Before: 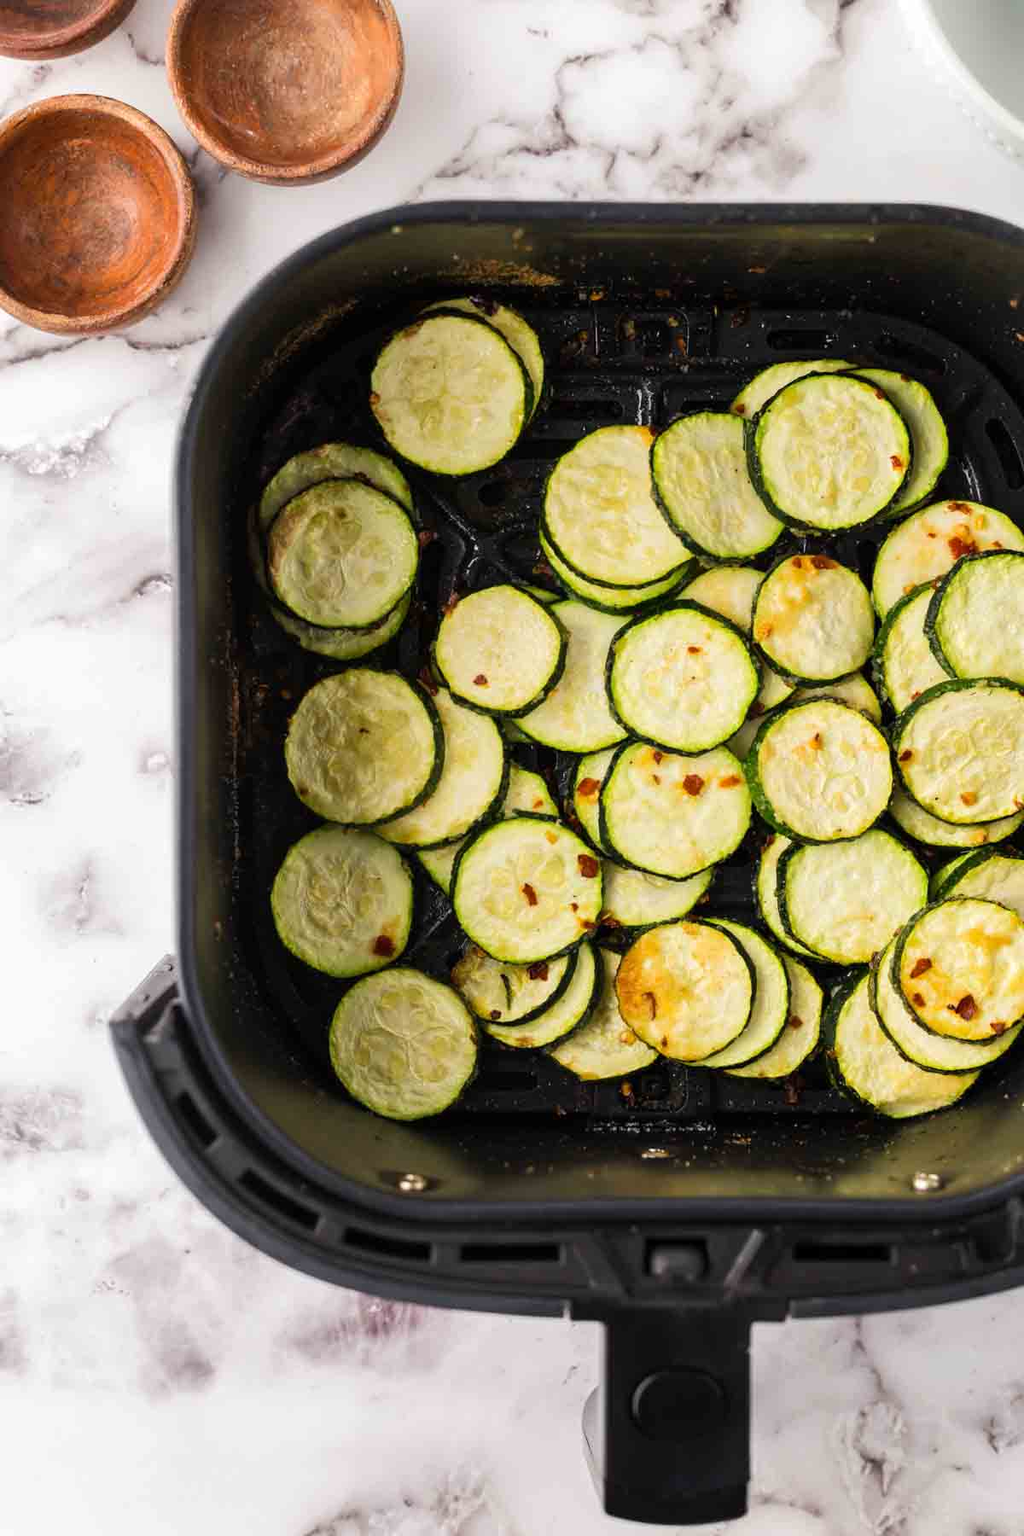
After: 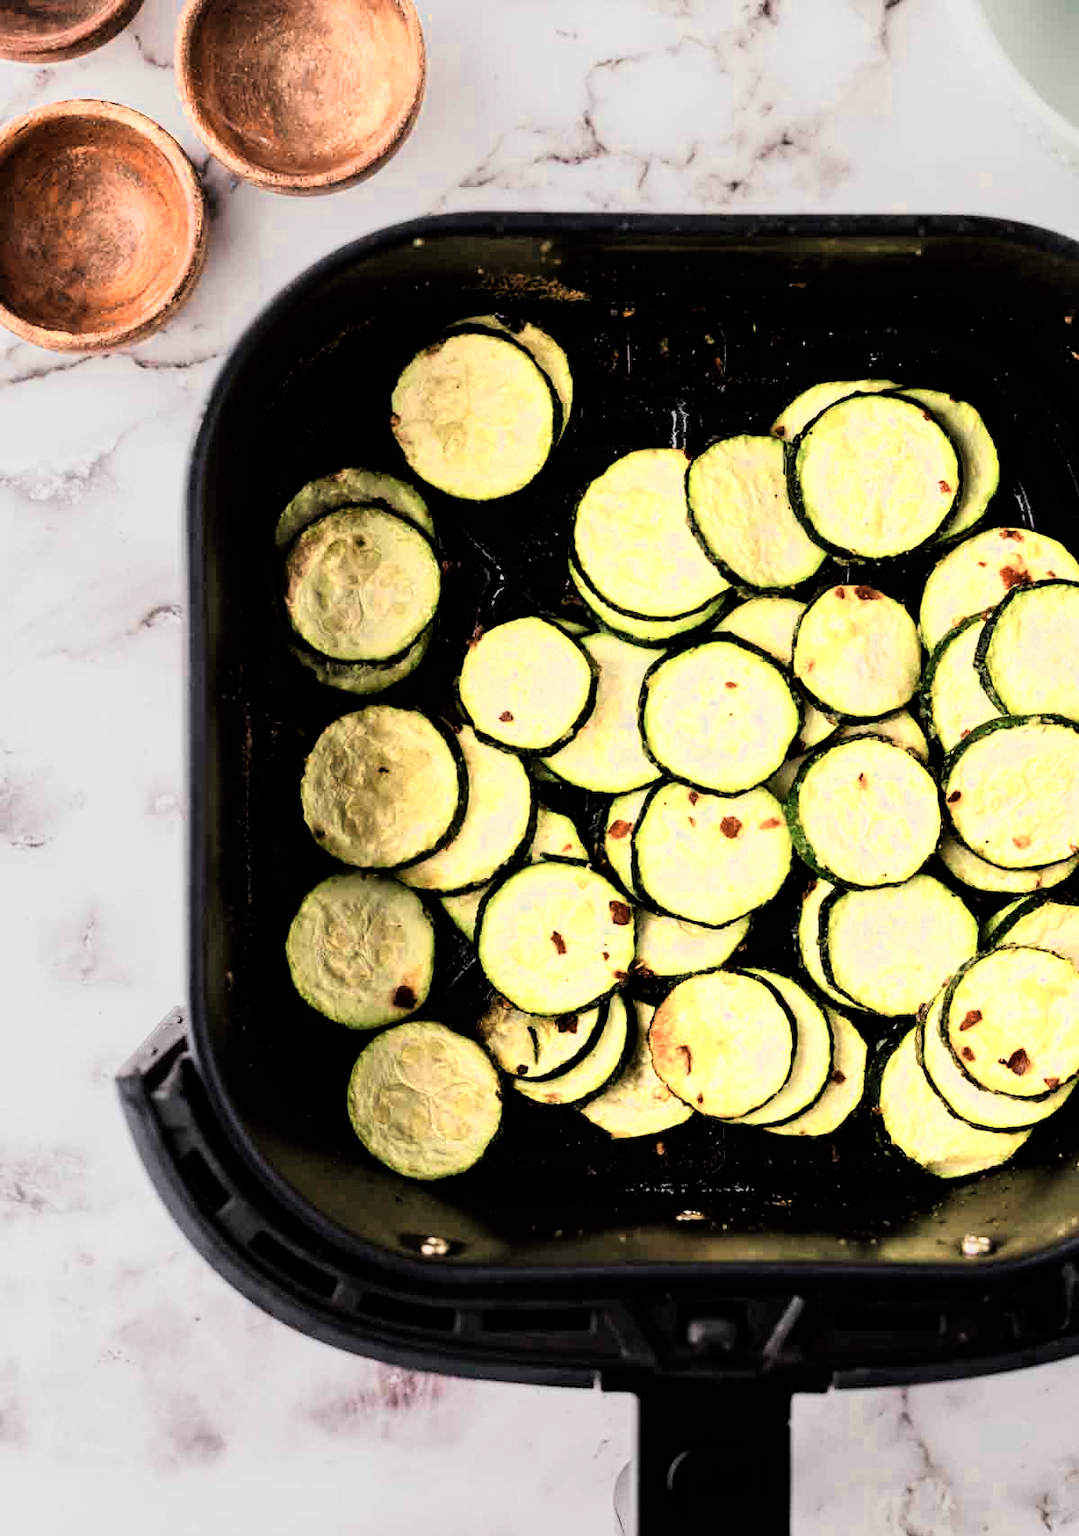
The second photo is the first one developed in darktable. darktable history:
velvia: on, module defaults
crop and rotate: top 0.004%, bottom 5.057%
color zones: curves: ch0 [(0.018, 0.548) (0.224, 0.64) (0.425, 0.447) (0.675, 0.575) (0.732, 0.579)]; ch1 [(0.066, 0.487) (0.25, 0.5) (0.404, 0.43) (0.75, 0.421) (0.956, 0.421)]; ch2 [(0.044, 0.561) (0.215, 0.465) (0.399, 0.544) (0.465, 0.548) (0.614, 0.447) (0.724, 0.43) (0.882, 0.623) (0.956, 0.632)]
exposure: compensate highlight preservation false
filmic rgb: black relative exposure -5.08 EV, white relative exposure 3.99 EV, hardness 2.88, contrast 1.408, highlights saturation mix -21.09%
